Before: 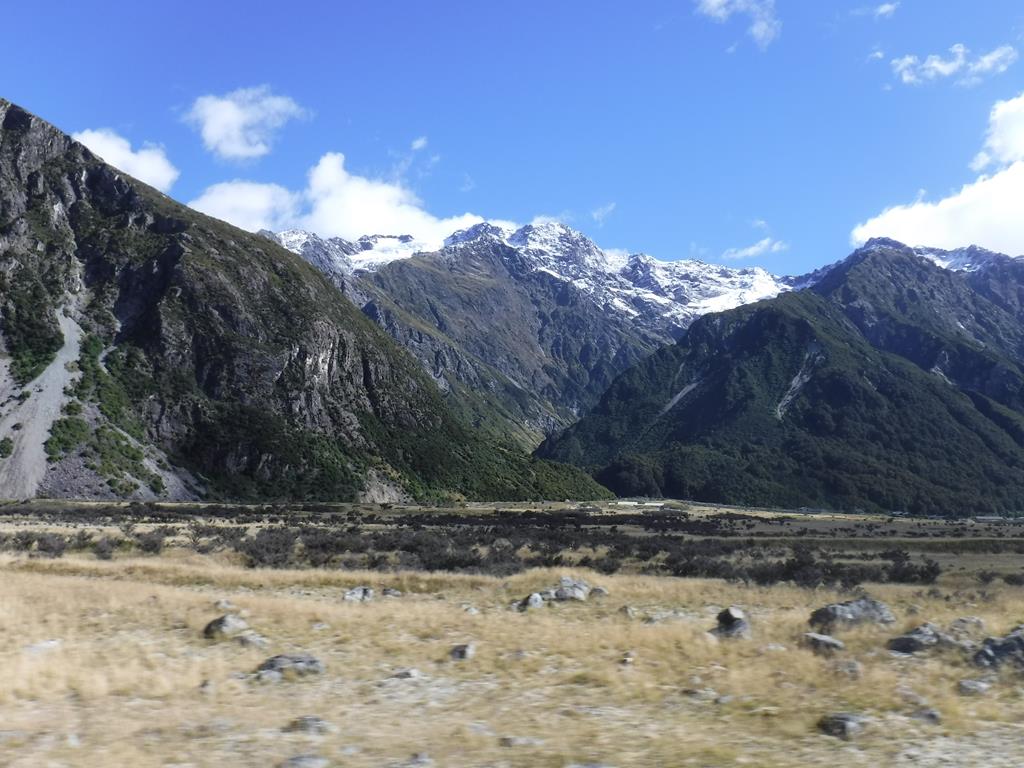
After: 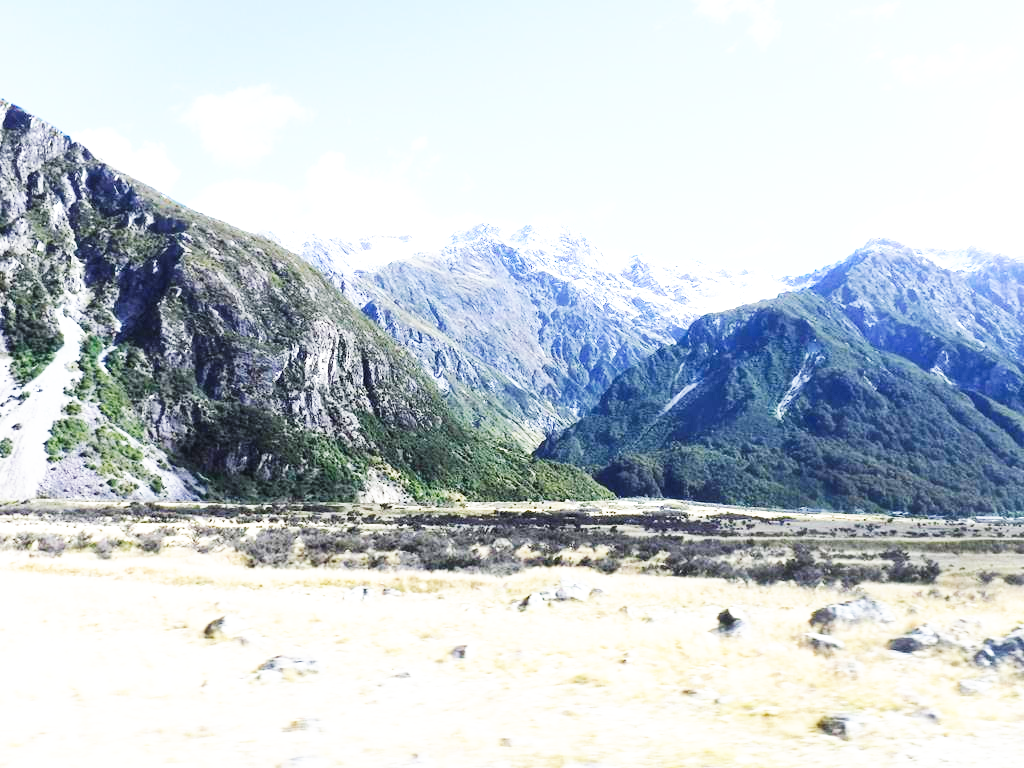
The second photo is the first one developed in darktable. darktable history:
base curve: curves: ch0 [(0, 0) (0.007, 0.004) (0.027, 0.03) (0.046, 0.07) (0.207, 0.54) (0.442, 0.872) (0.673, 0.972) (1, 1)], preserve colors none
exposure: black level correction 0, exposure 1.1 EV, compensate highlight preservation false
